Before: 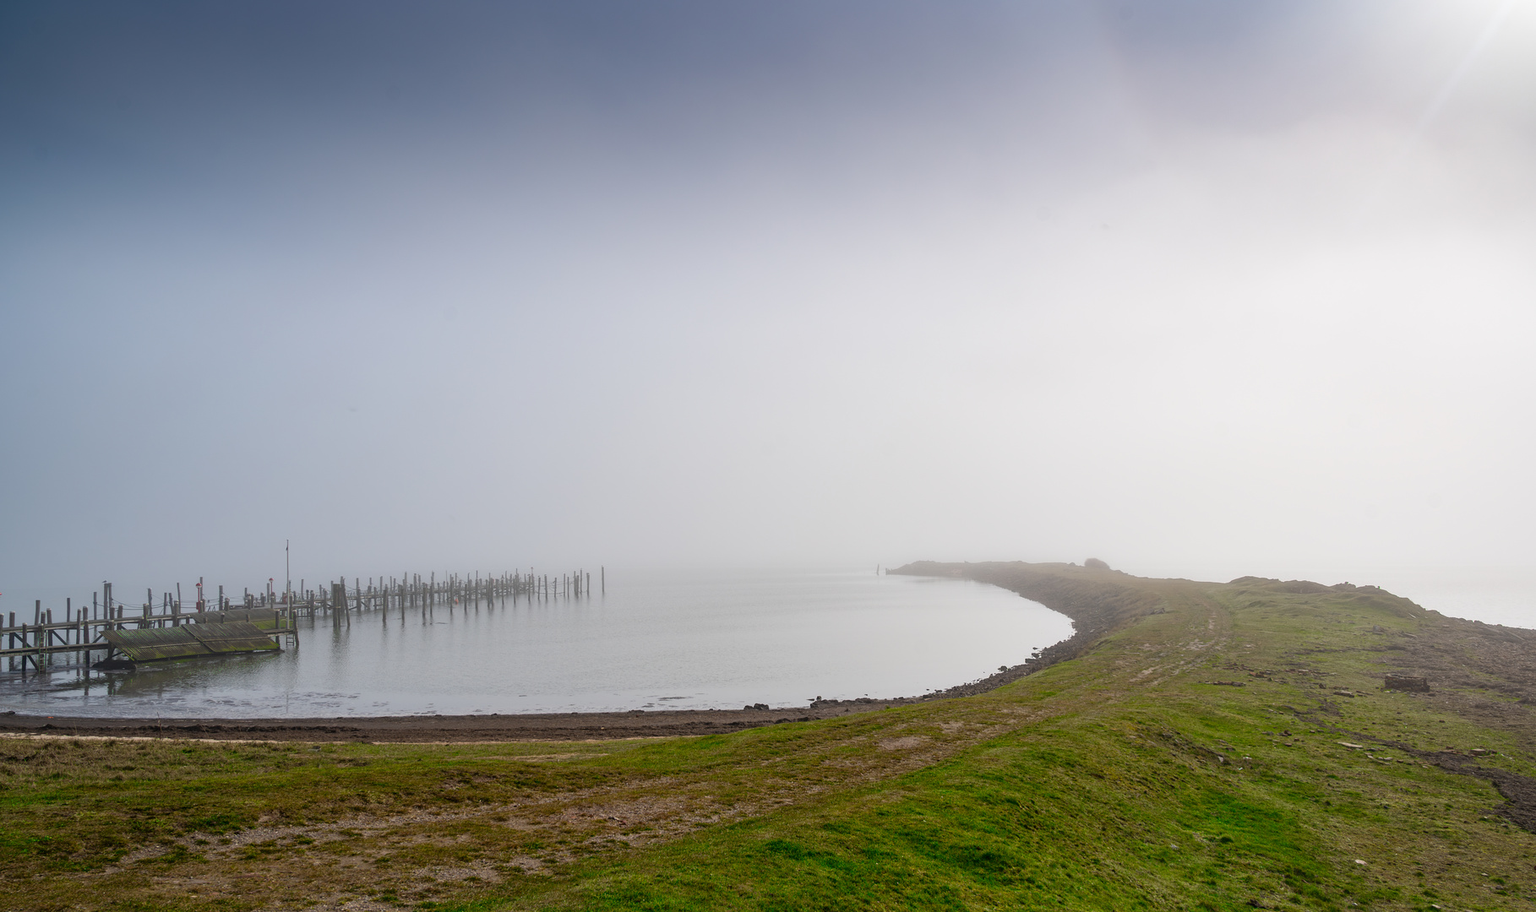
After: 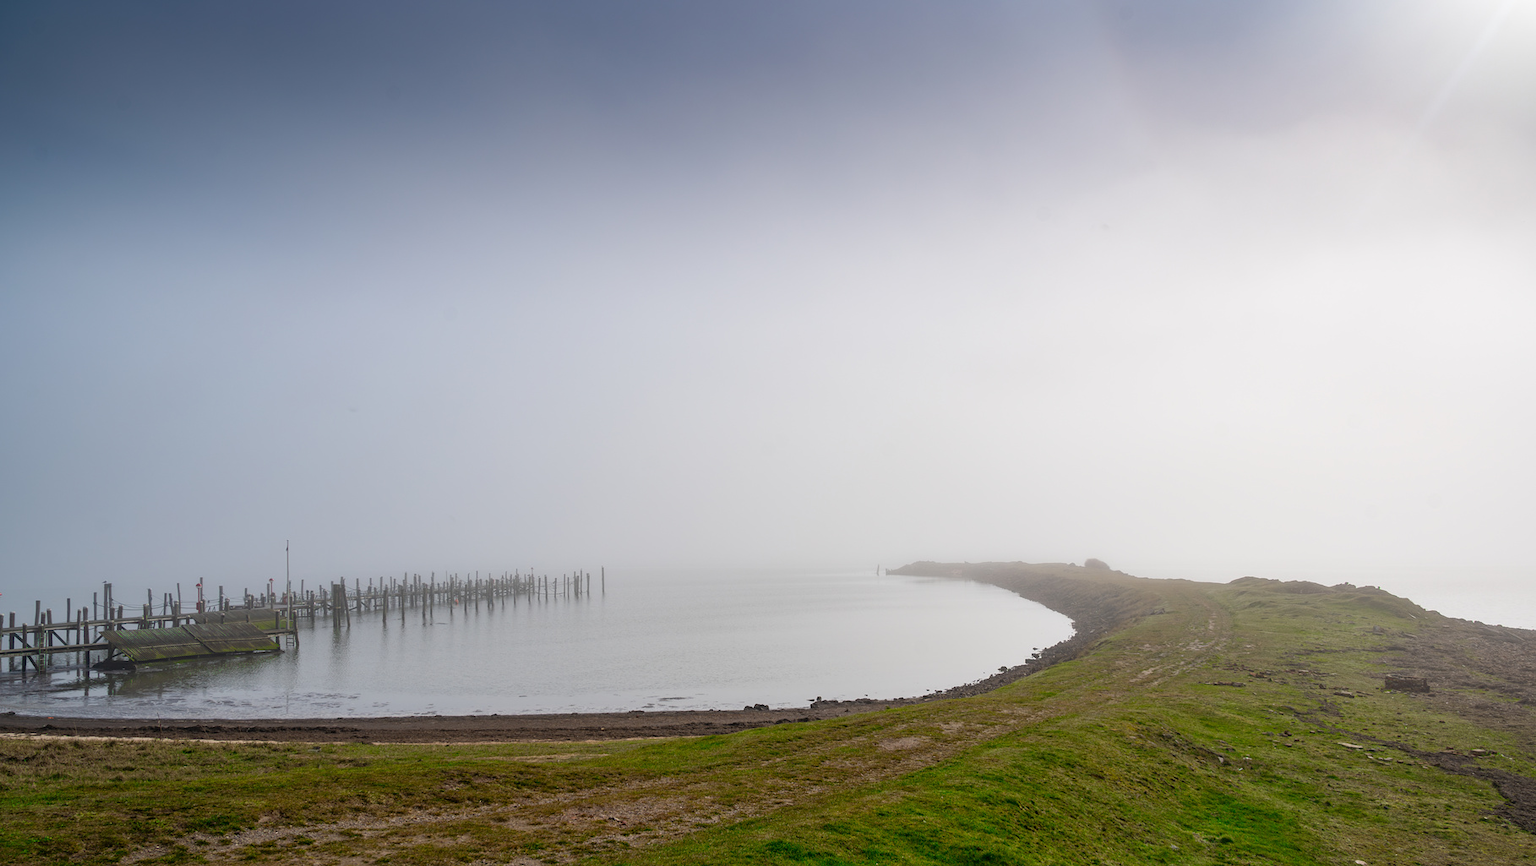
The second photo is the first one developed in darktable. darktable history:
crop and rotate: top 0.004%, bottom 5.058%
